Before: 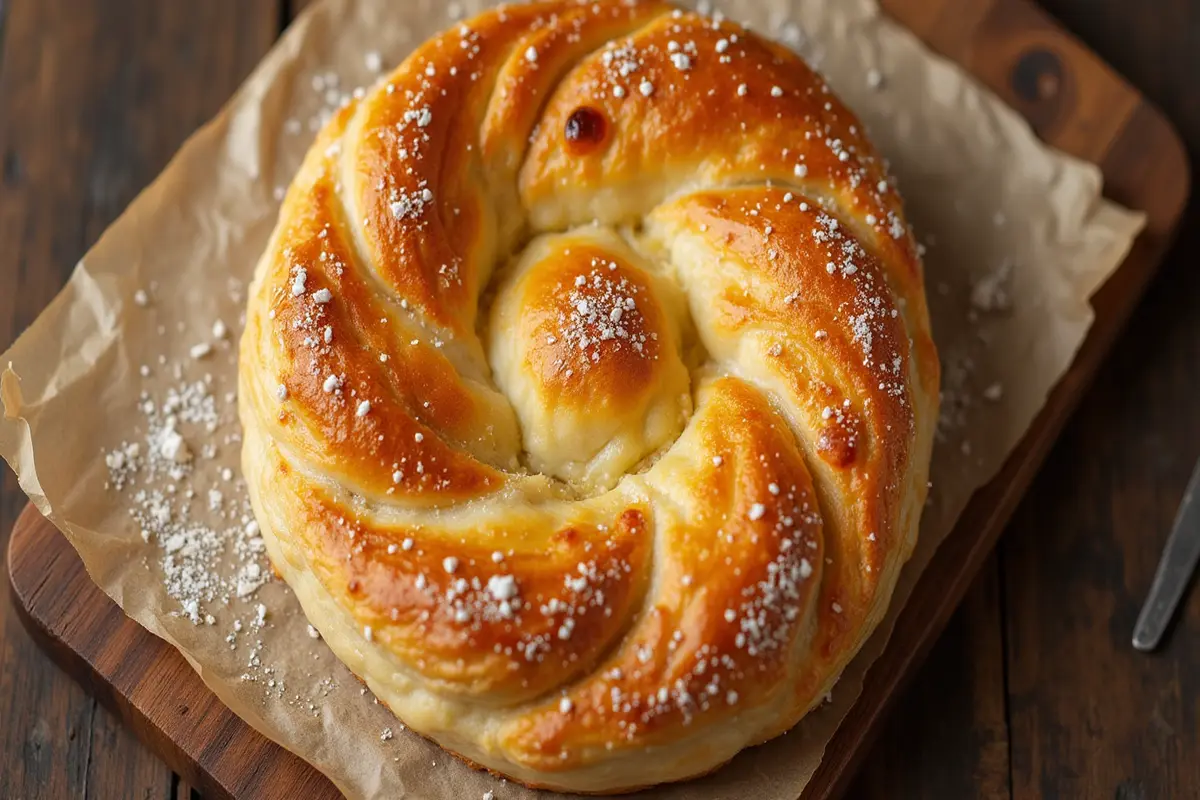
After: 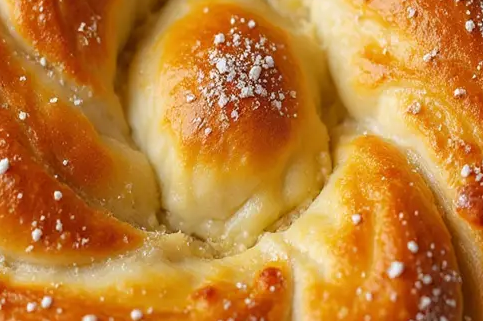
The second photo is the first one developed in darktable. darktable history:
crop: left 30.091%, top 30.307%, right 29.637%, bottom 29.45%
